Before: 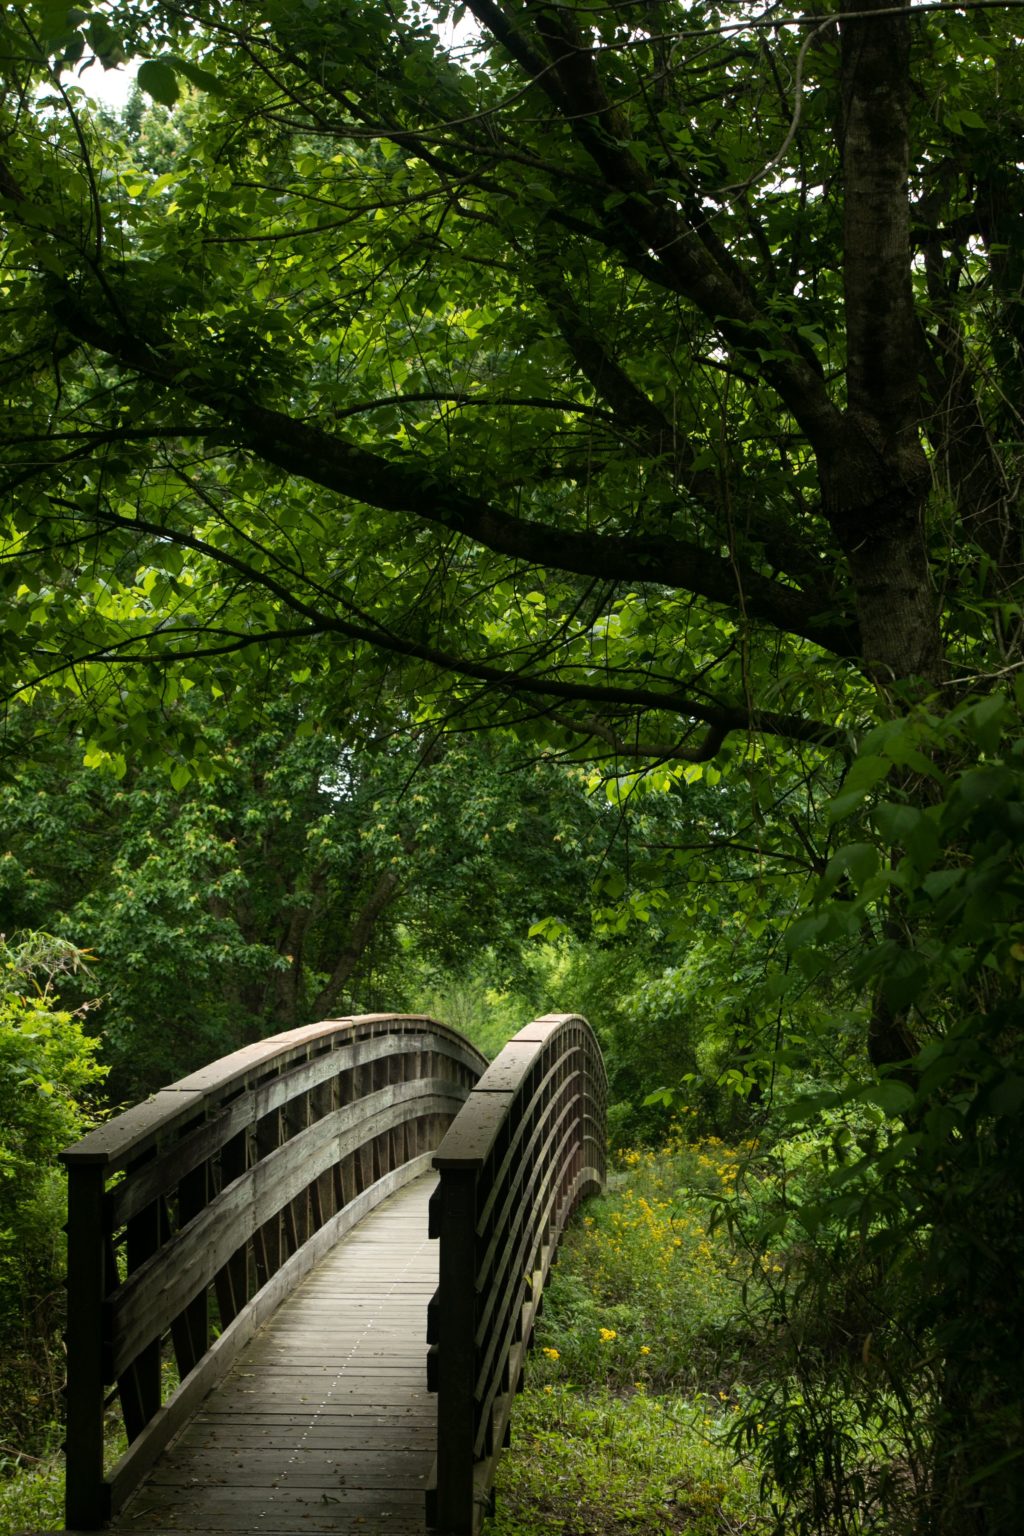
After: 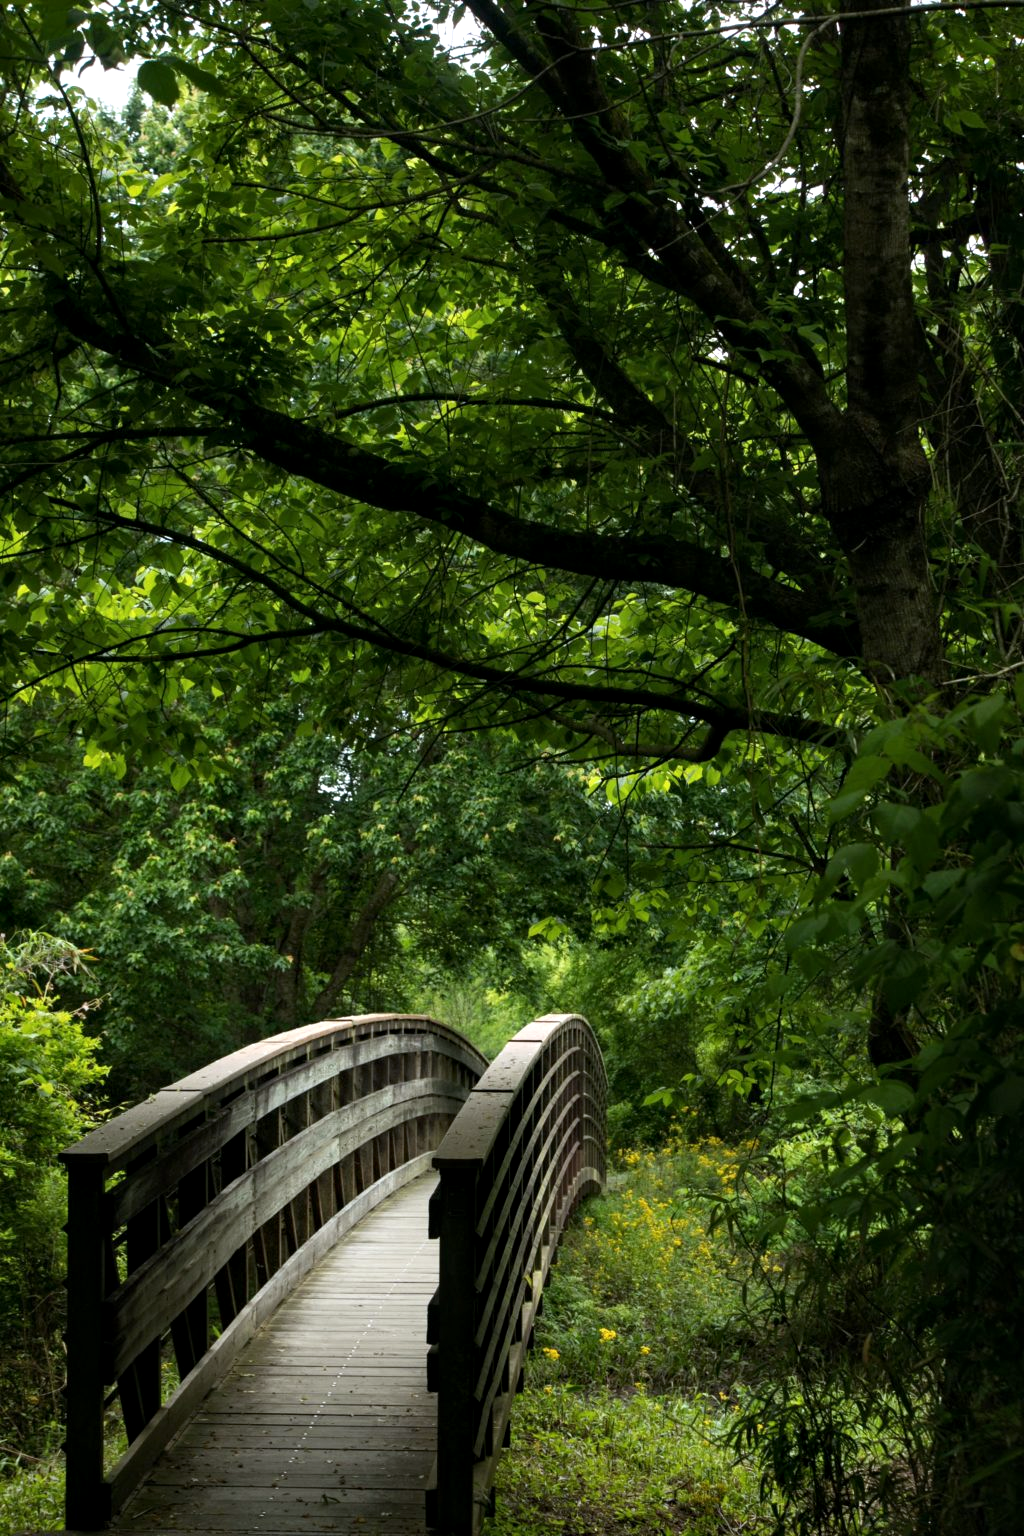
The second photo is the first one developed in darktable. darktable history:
white balance: red 0.98, blue 1.034
contrast equalizer: octaves 7, y [[0.528 ×6], [0.514 ×6], [0.362 ×6], [0 ×6], [0 ×6]]
